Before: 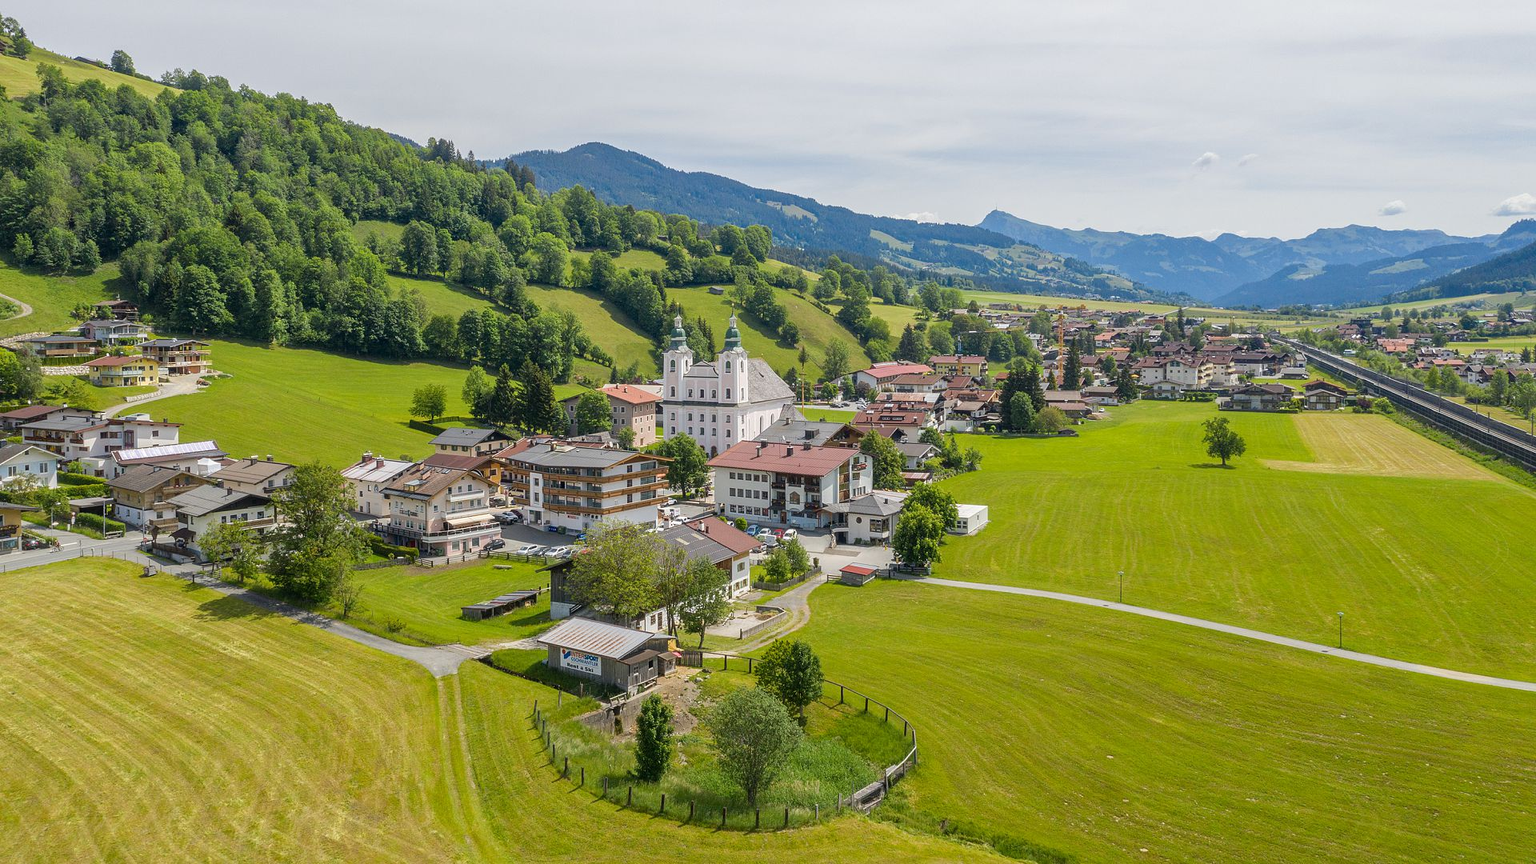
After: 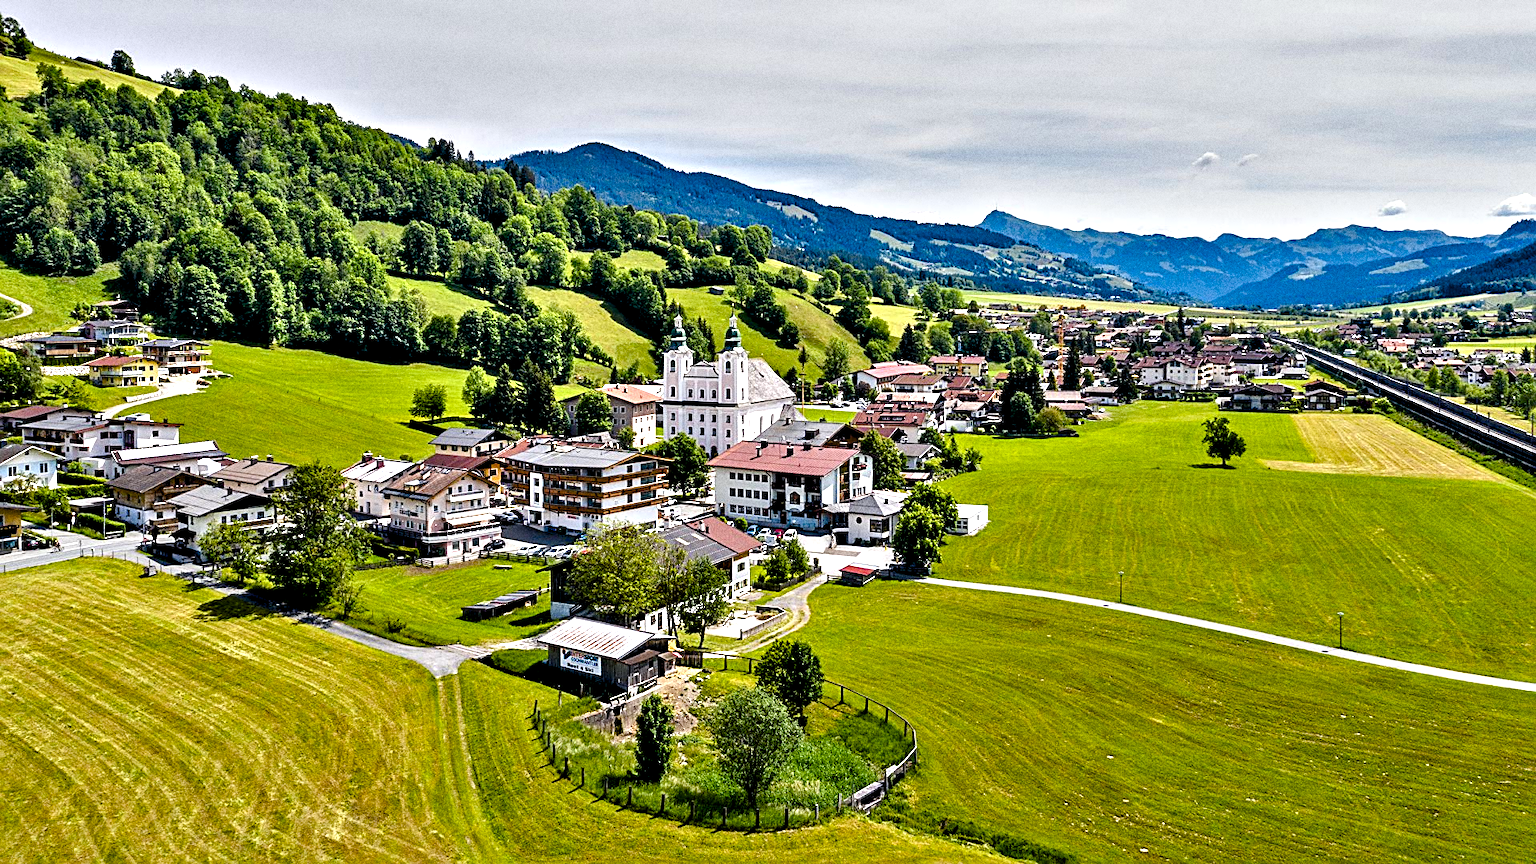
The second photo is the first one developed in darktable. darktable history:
sharpen: on, module defaults
contrast equalizer: octaves 7, y [[0.48, 0.654, 0.731, 0.706, 0.772, 0.382], [0.55 ×6], [0 ×6], [0 ×6], [0 ×6]]
grain: coarseness 0.09 ISO, strength 40%
color balance rgb: perceptual saturation grading › global saturation 35%, perceptual saturation grading › highlights -25%, perceptual saturation grading › shadows 50%
